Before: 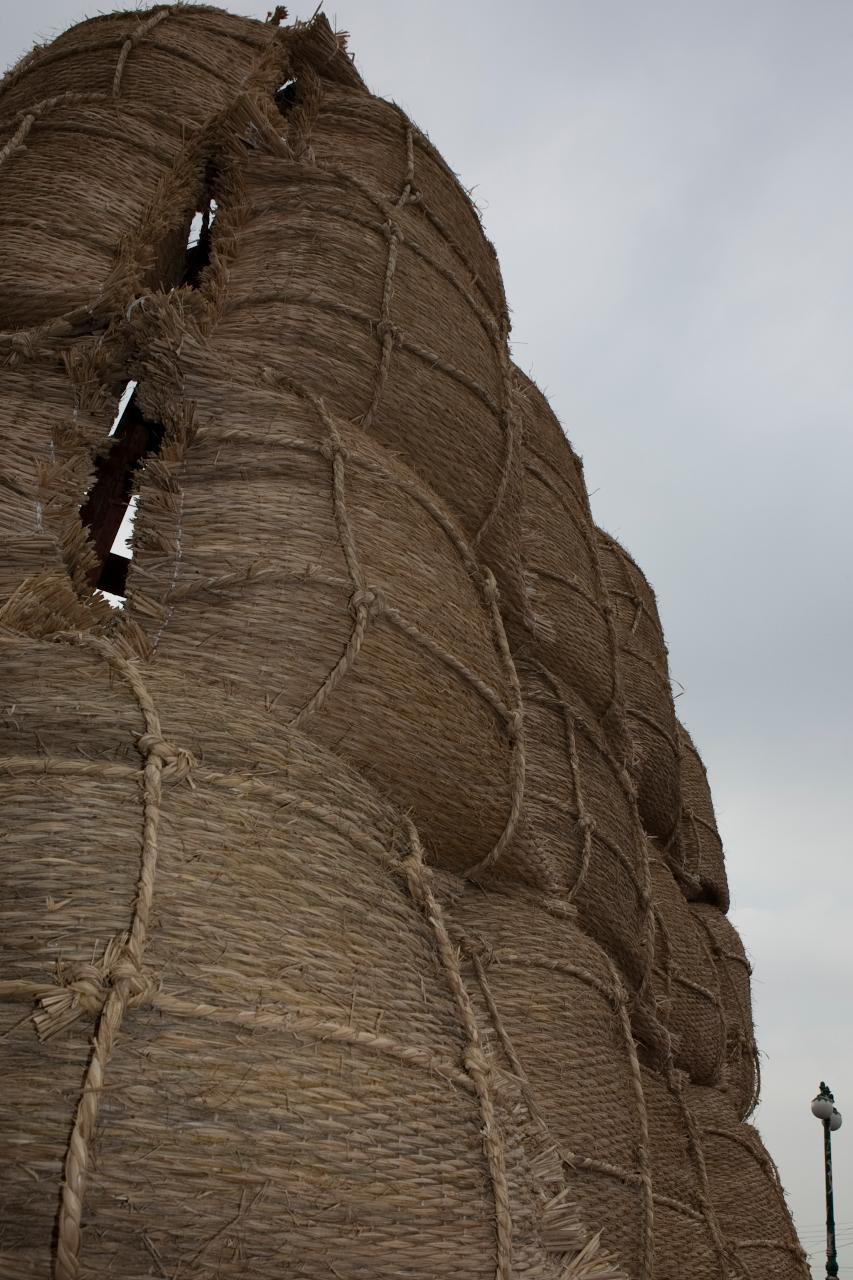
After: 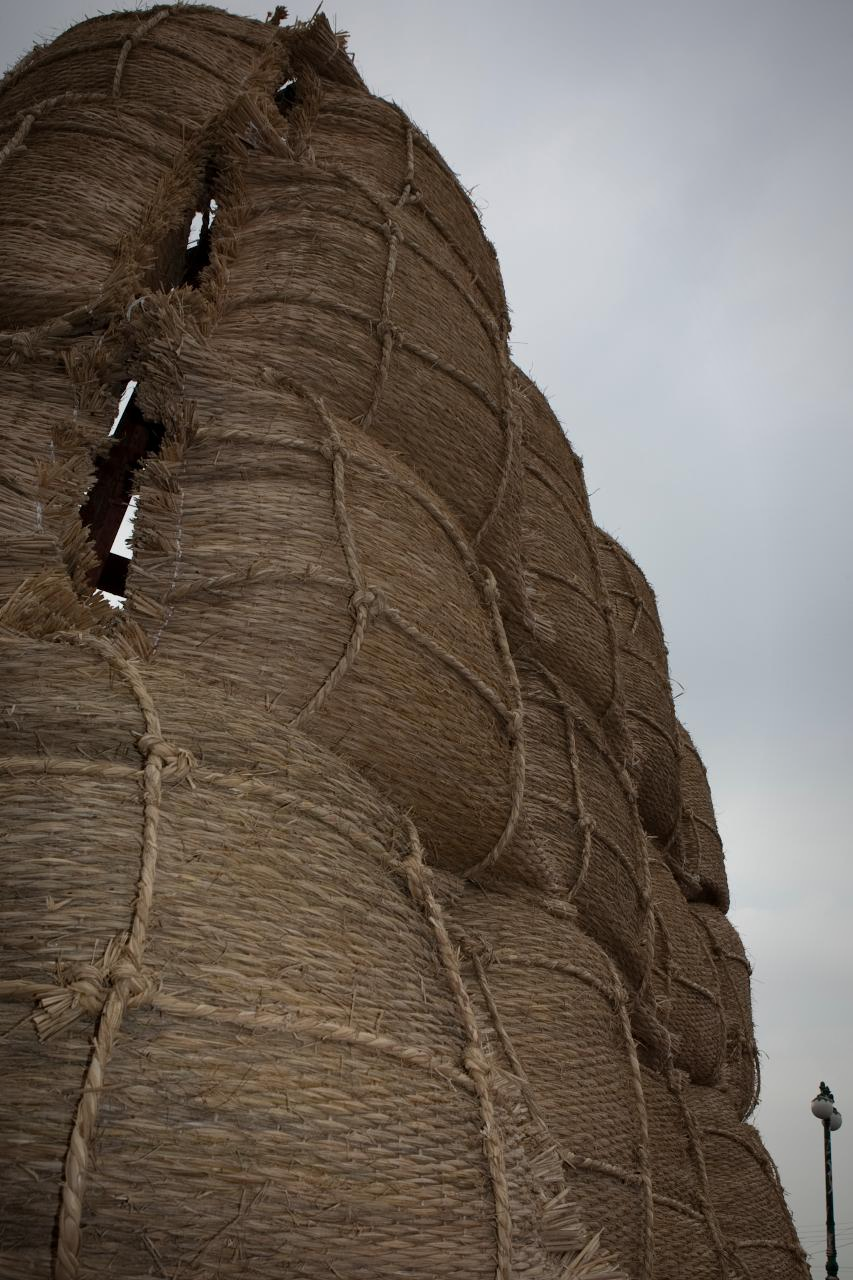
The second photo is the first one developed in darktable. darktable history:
vignetting: fall-off radius 69.56%, saturation -0.031, automatic ratio true
